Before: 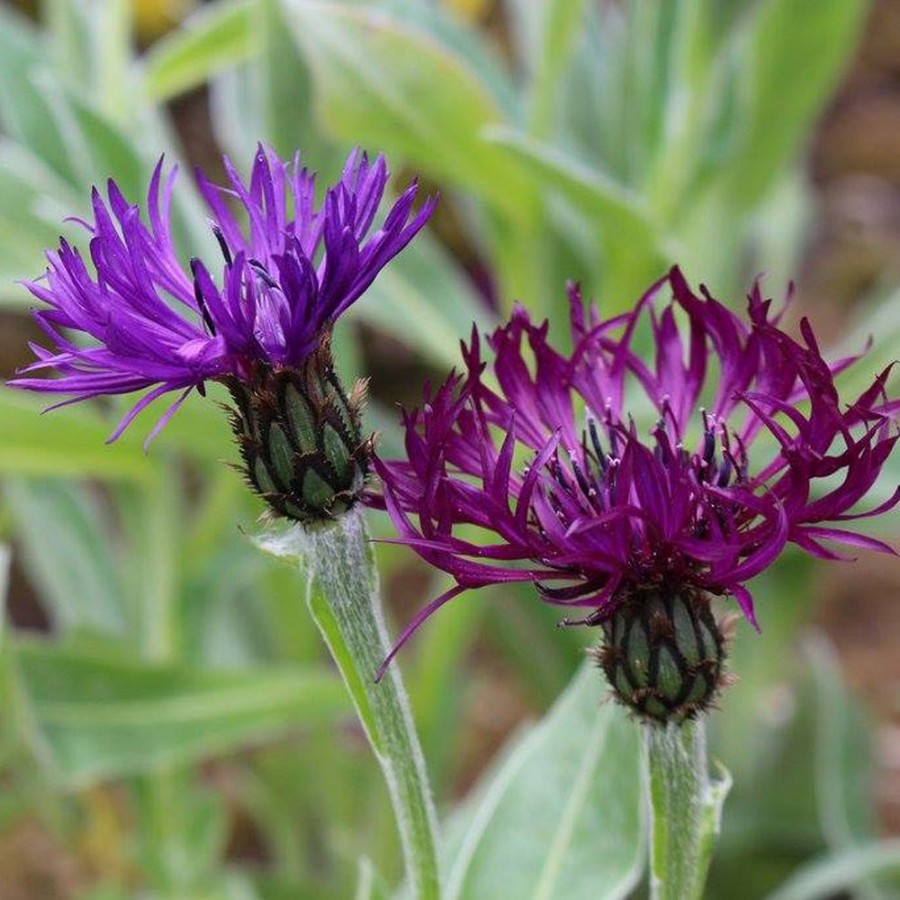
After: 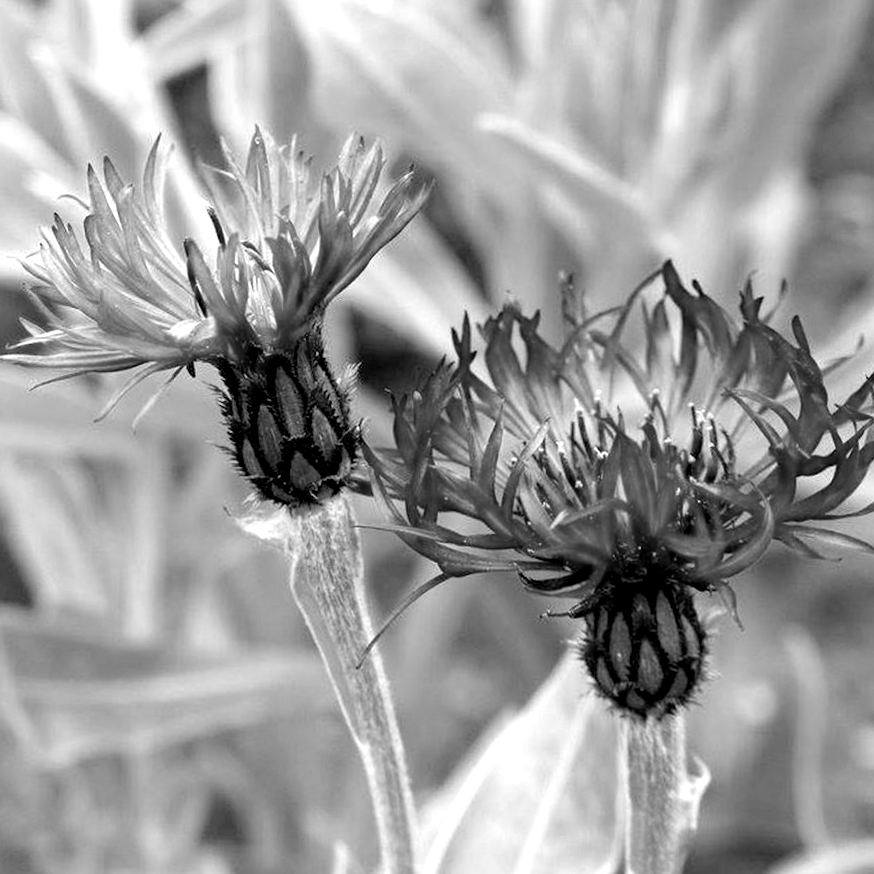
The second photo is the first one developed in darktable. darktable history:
crop and rotate: angle -1.69°
color calibration: output gray [0.31, 0.36, 0.33, 0], gray › normalize channels true, illuminant same as pipeline (D50), adaptation XYZ, x 0.346, y 0.359, gamut compression 0
exposure: black level correction 0.01, exposure 1 EV, compensate highlight preservation false
